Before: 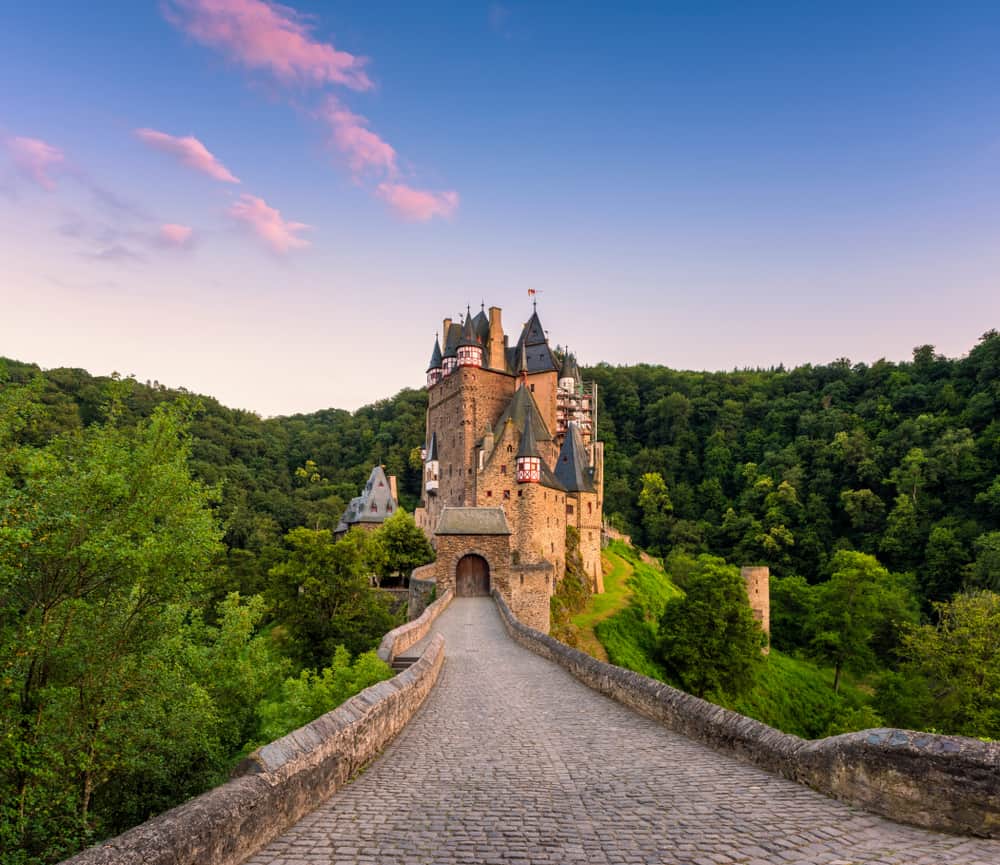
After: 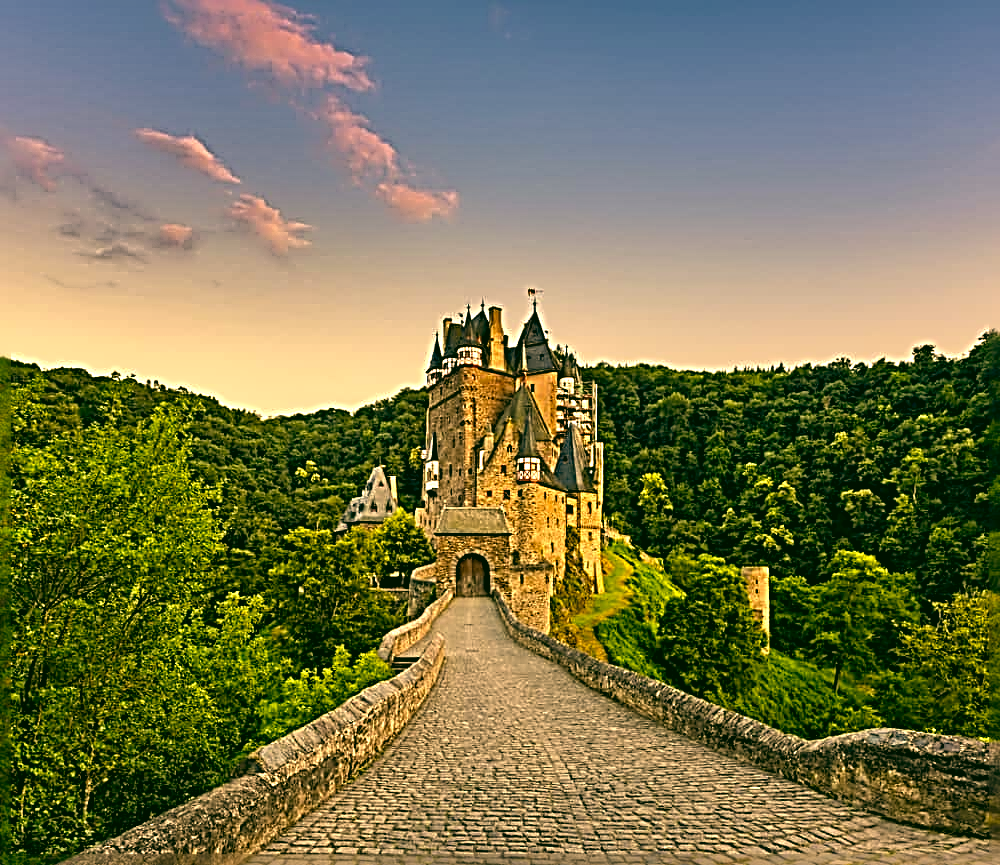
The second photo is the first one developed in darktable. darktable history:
color correction: highlights a* 5.62, highlights b* 33.57, shadows a* -25.86, shadows b* 4.02
shadows and highlights: shadows 20.91, highlights -82.73, soften with gaussian
color balance: lift [1, 0.998, 1.001, 1.002], gamma [1, 1.02, 1, 0.98], gain [1, 1.02, 1.003, 0.98]
rgb levels: mode RGB, independent channels, levels [[0, 0.474, 1], [0, 0.5, 1], [0, 0.5, 1]]
sharpen: radius 4.001, amount 2
